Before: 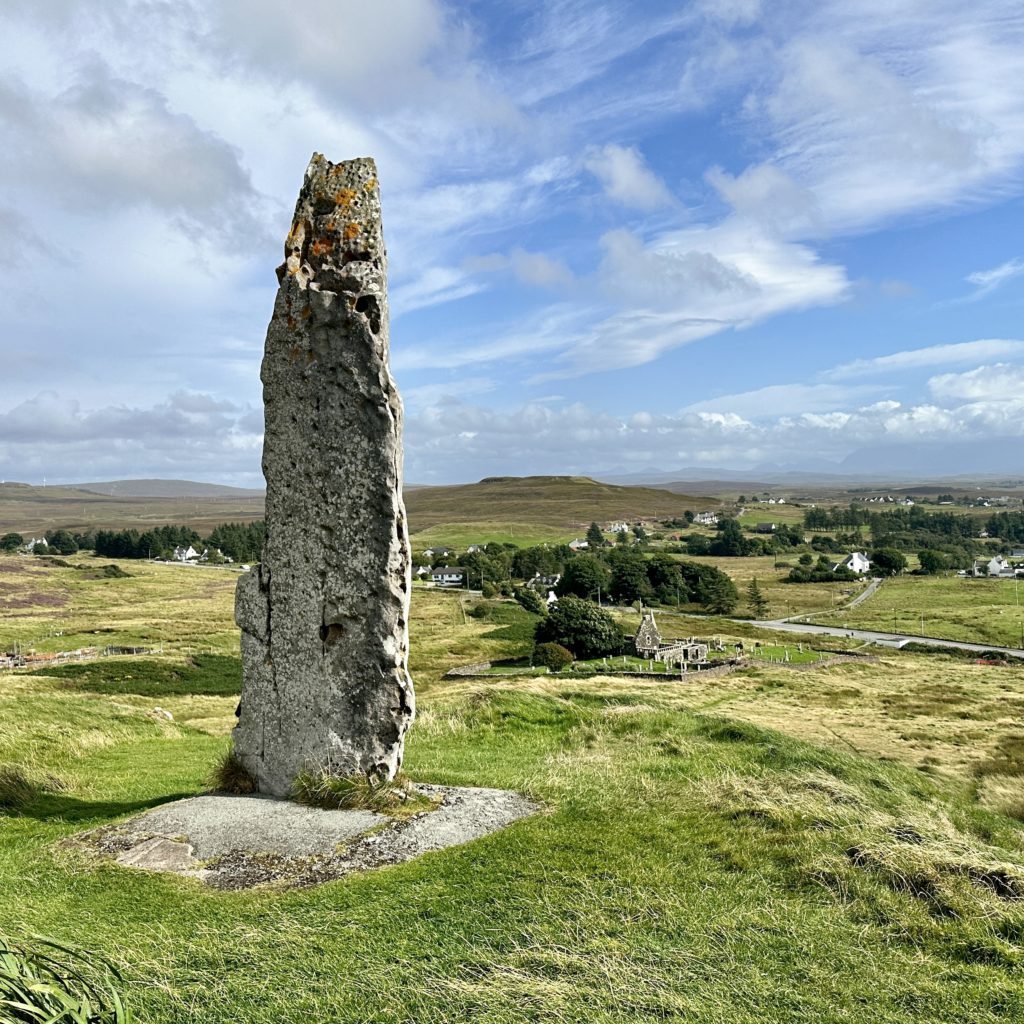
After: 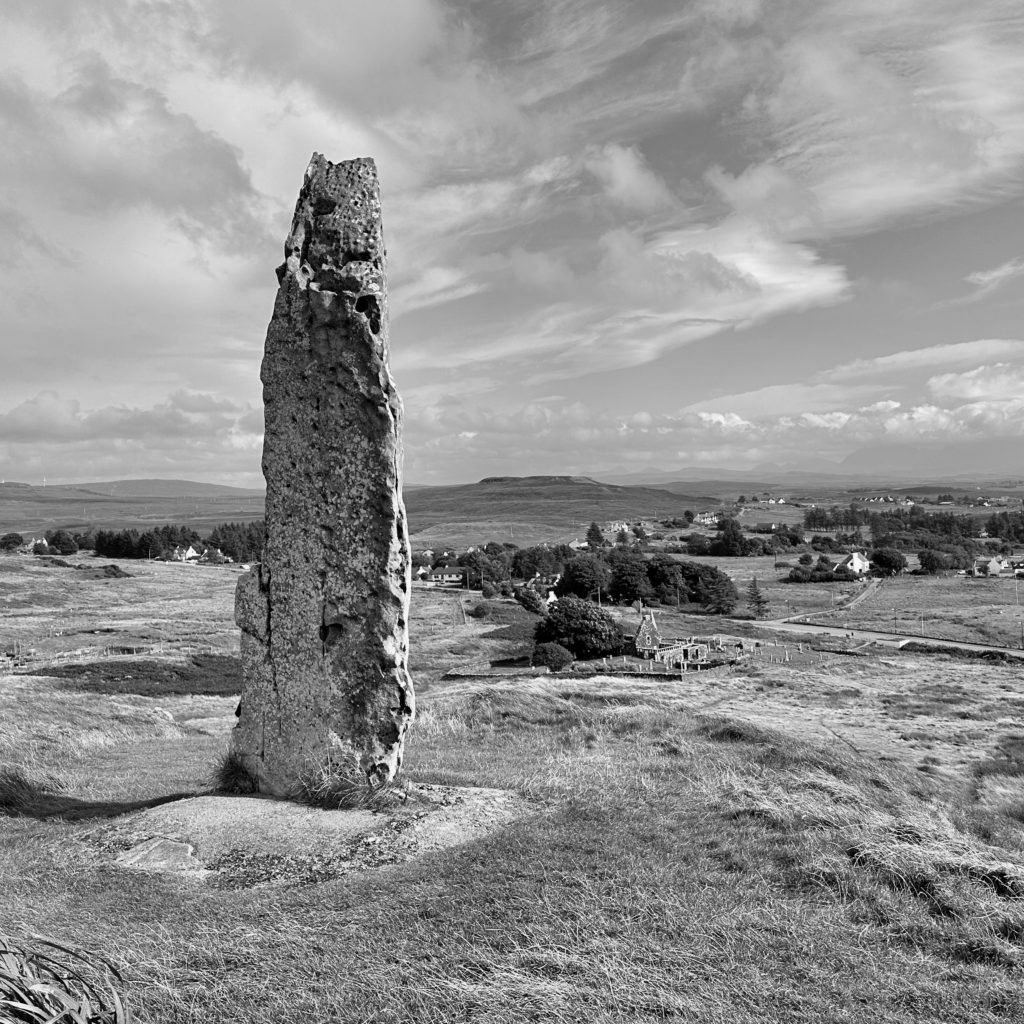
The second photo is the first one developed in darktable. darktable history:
monochrome: on, module defaults
shadows and highlights: shadows -20, white point adjustment -2, highlights -35
